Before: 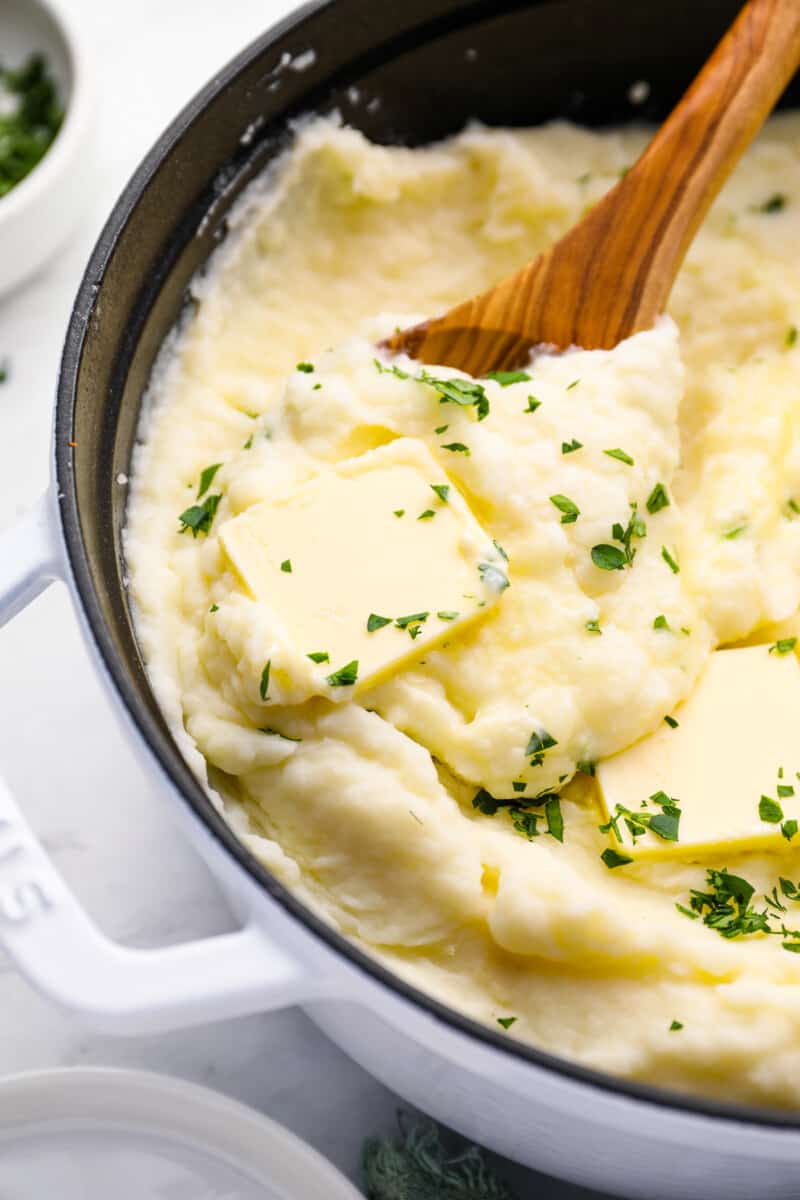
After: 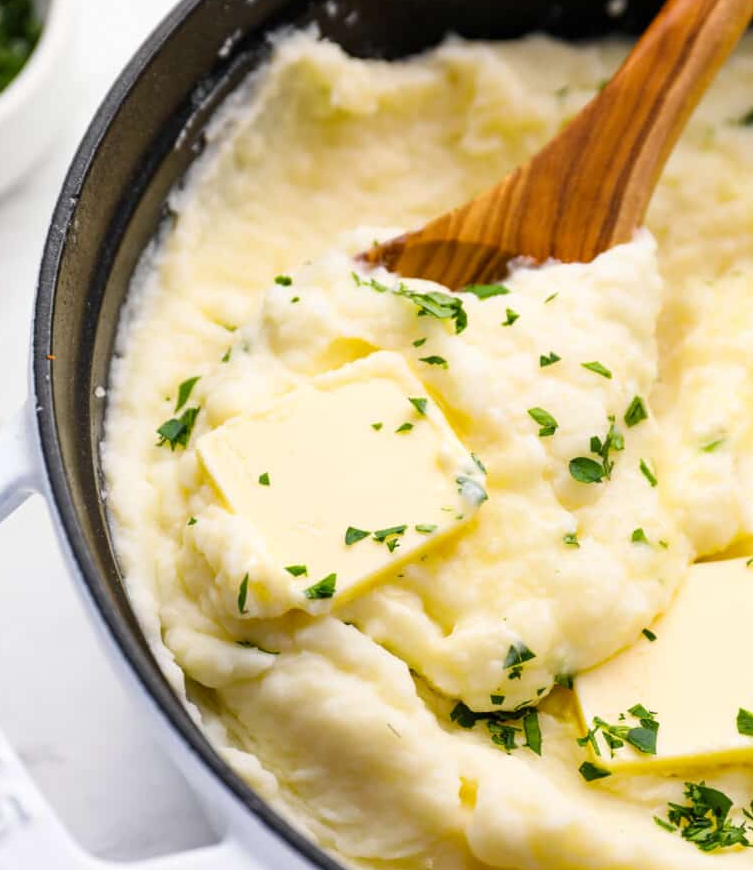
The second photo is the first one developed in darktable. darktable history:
crop: left 2.792%, top 7.28%, right 2.997%, bottom 20.149%
